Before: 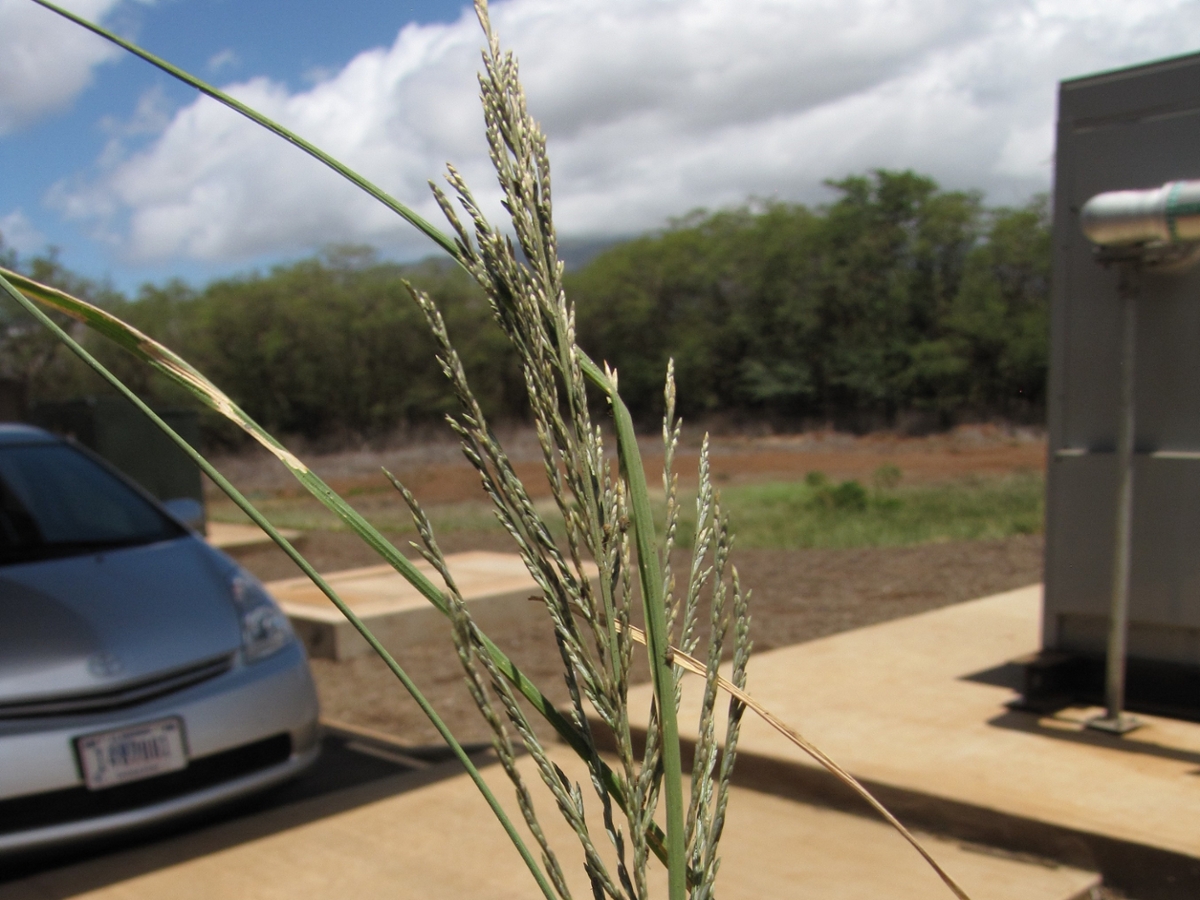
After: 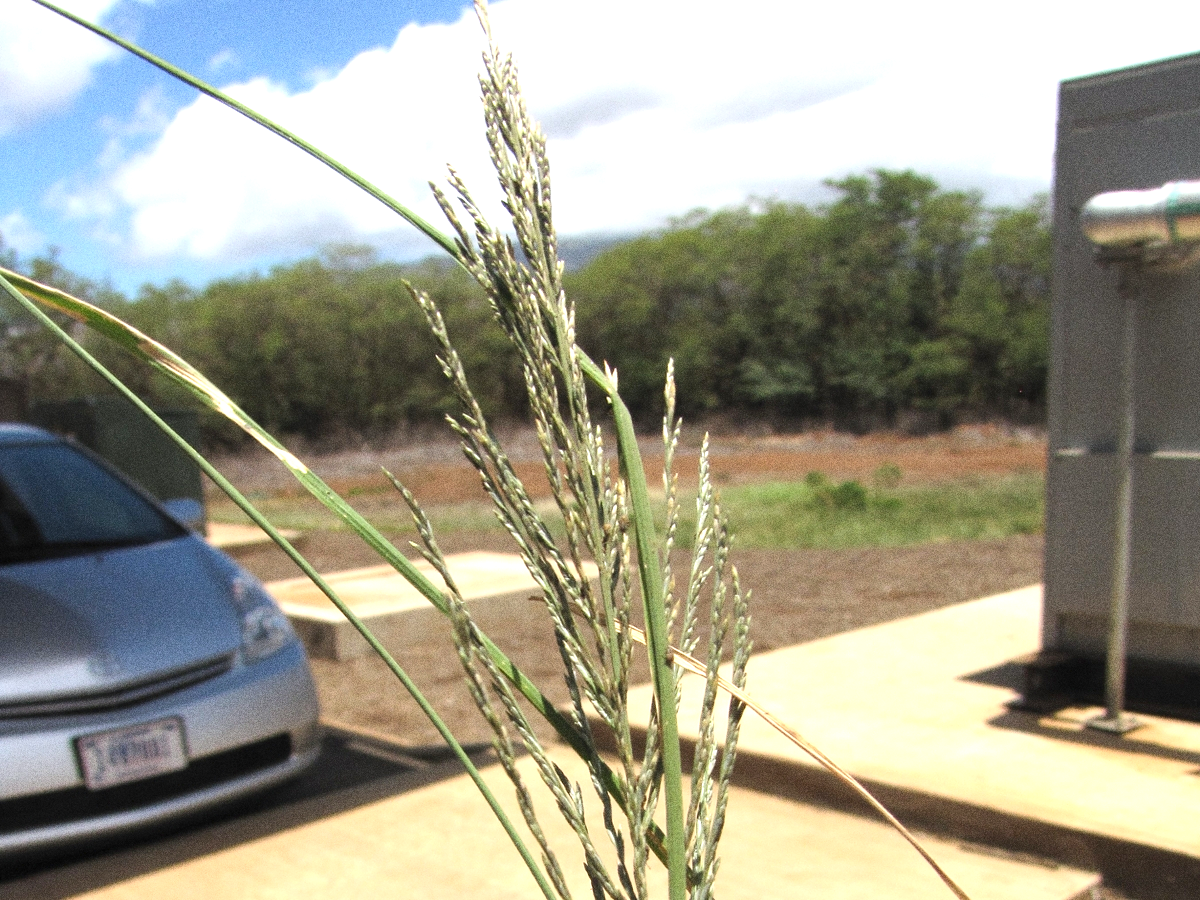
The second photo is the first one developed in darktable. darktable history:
white balance: red 0.988, blue 1.017
exposure: black level correction 0, exposure 1.1 EV, compensate highlight preservation false
grain: coarseness 0.09 ISO, strength 40%
